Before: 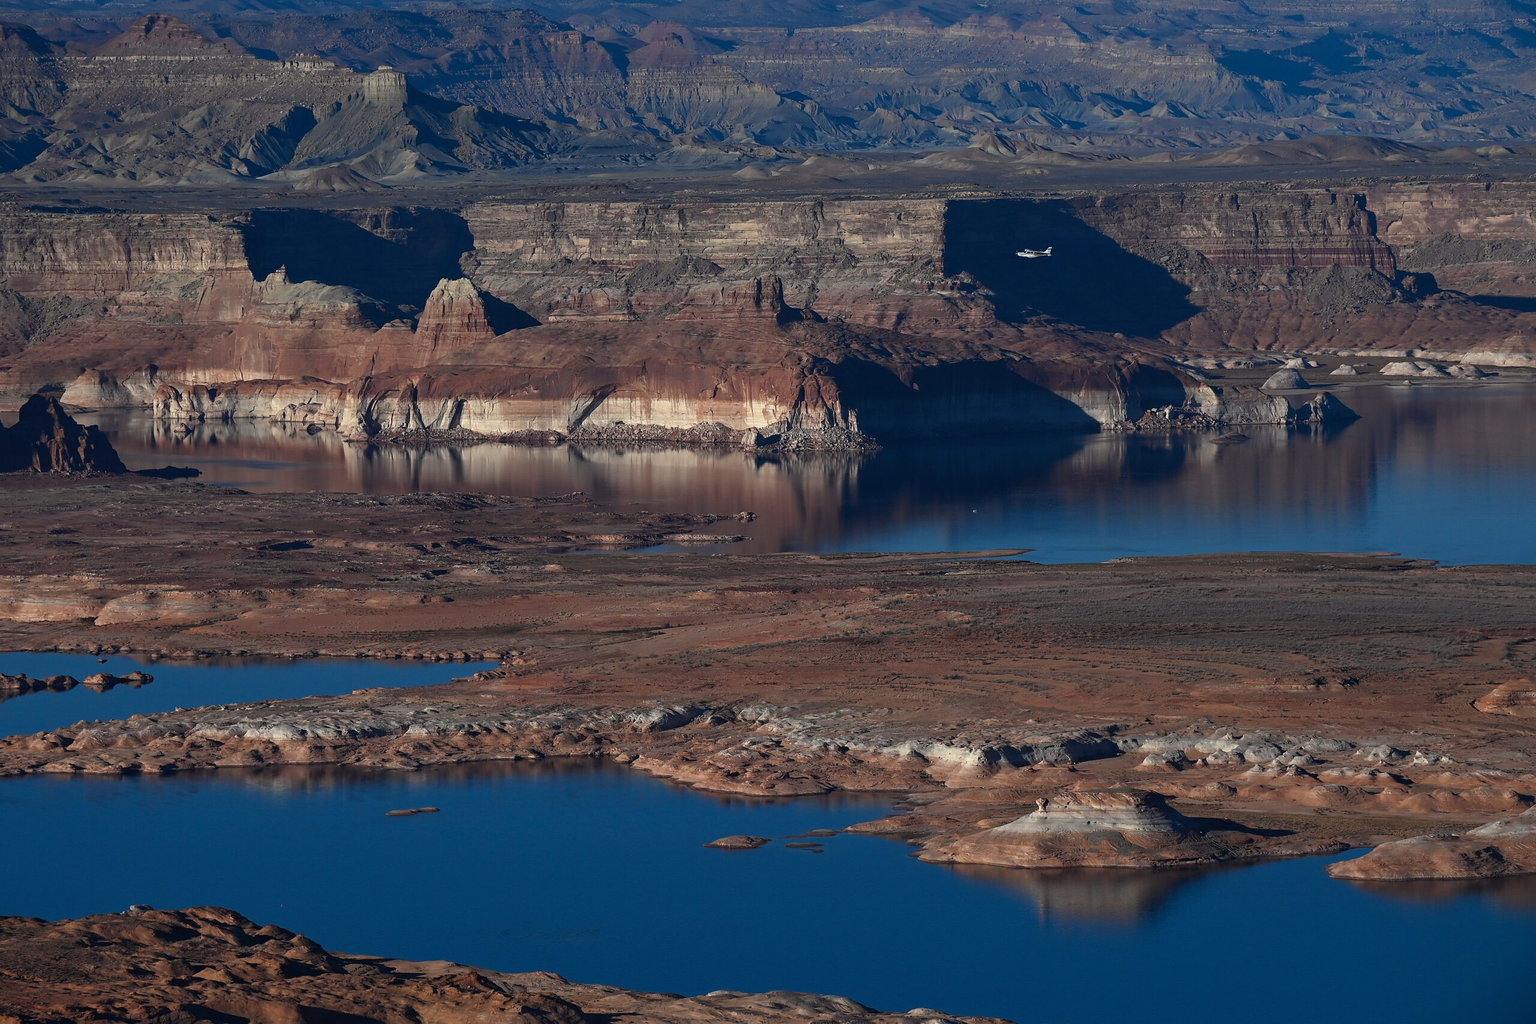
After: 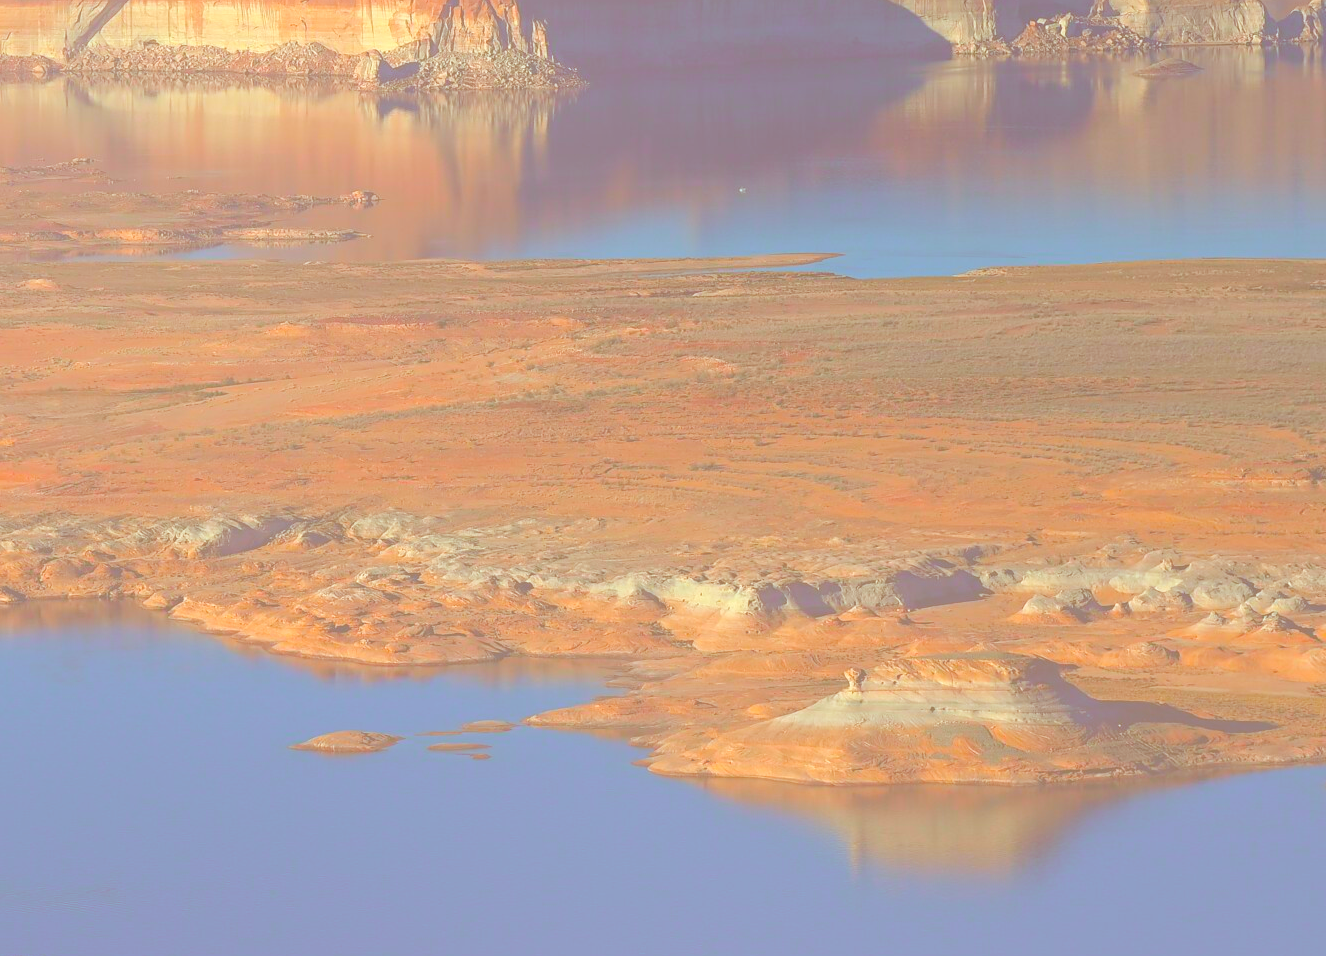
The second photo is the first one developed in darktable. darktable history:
bloom: size 85%, threshold 5%, strength 85%
color balance rgb: linear chroma grading › global chroma 15%, perceptual saturation grading › global saturation 30%
color correction: highlights a* -5.94, highlights b* 9.48, shadows a* 10.12, shadows b* 23.94
crop: left 34.479%, top 38.822%, right 13.718%, bottom 5.172%
